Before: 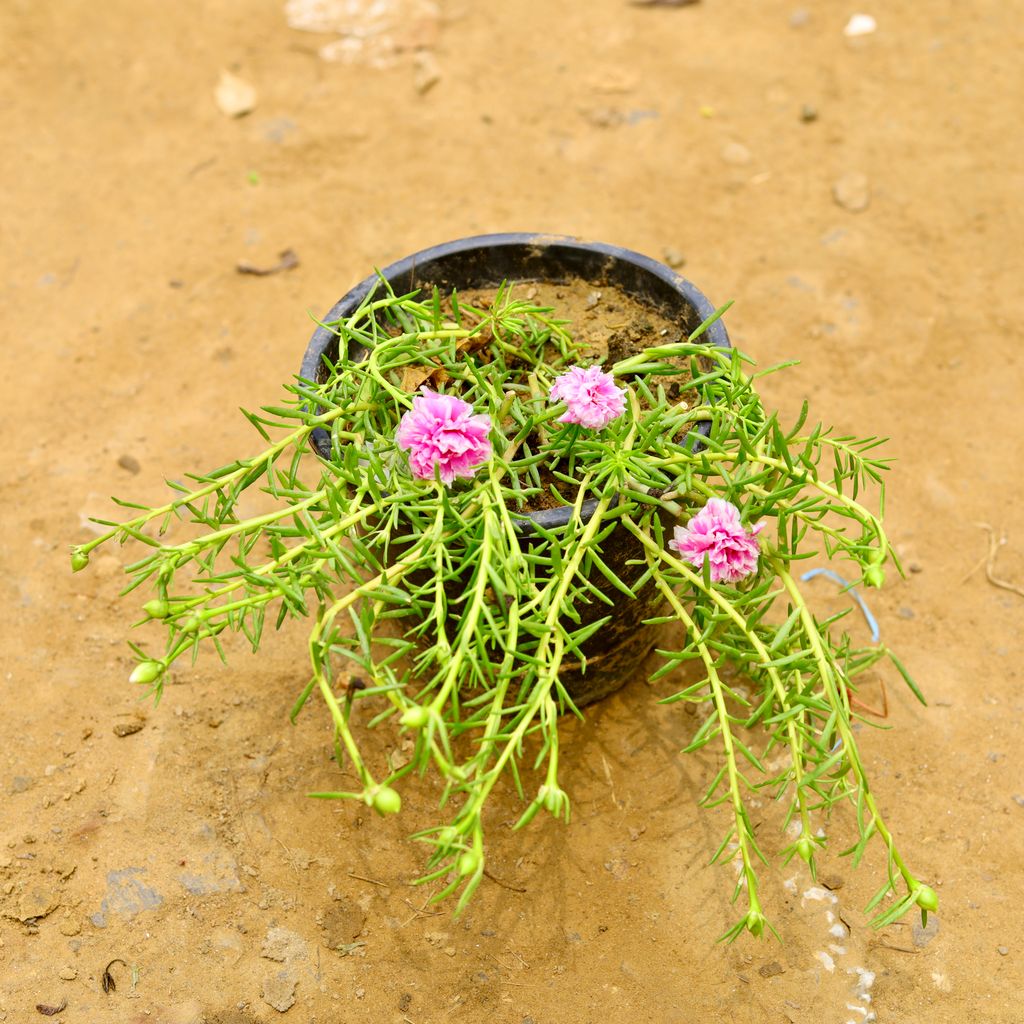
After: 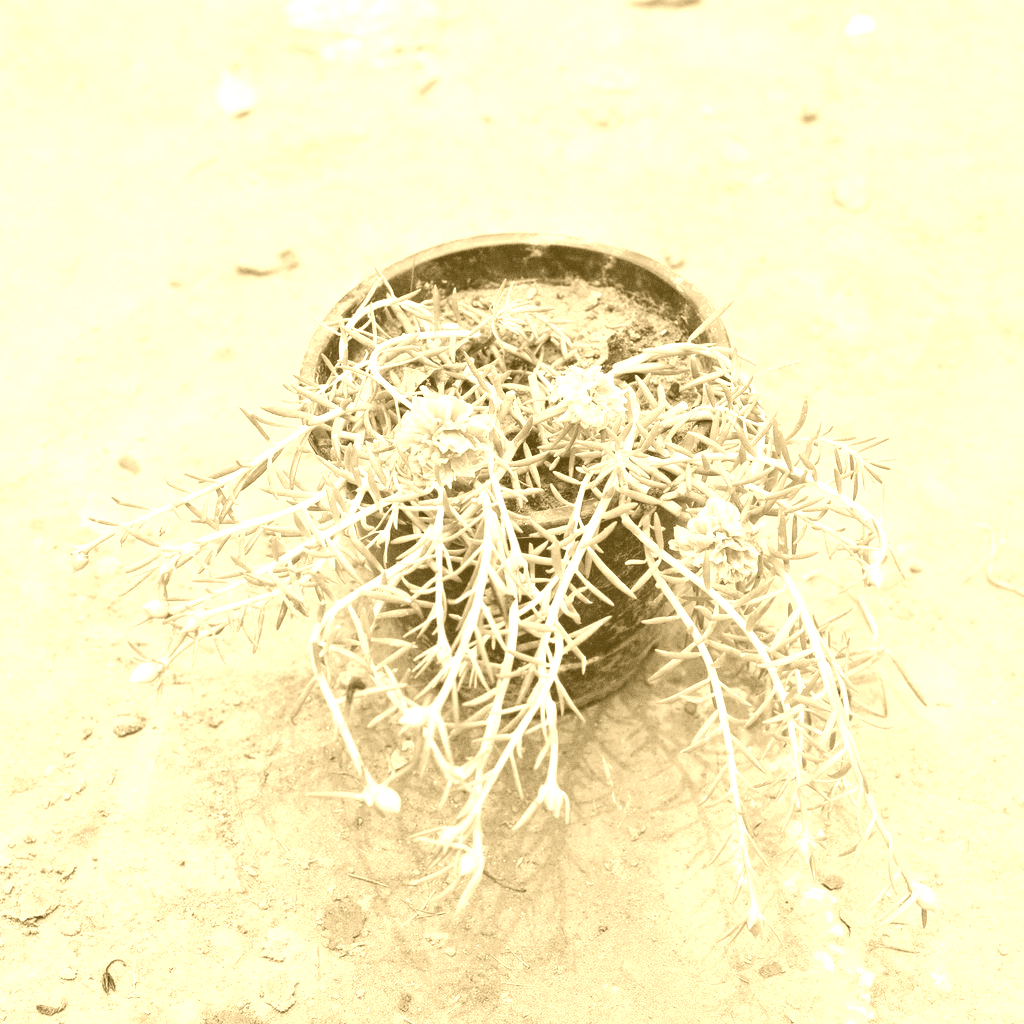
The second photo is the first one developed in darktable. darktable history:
grain: coarseness 0.09 ISO
colorize: hue 36°, source mix 100%
